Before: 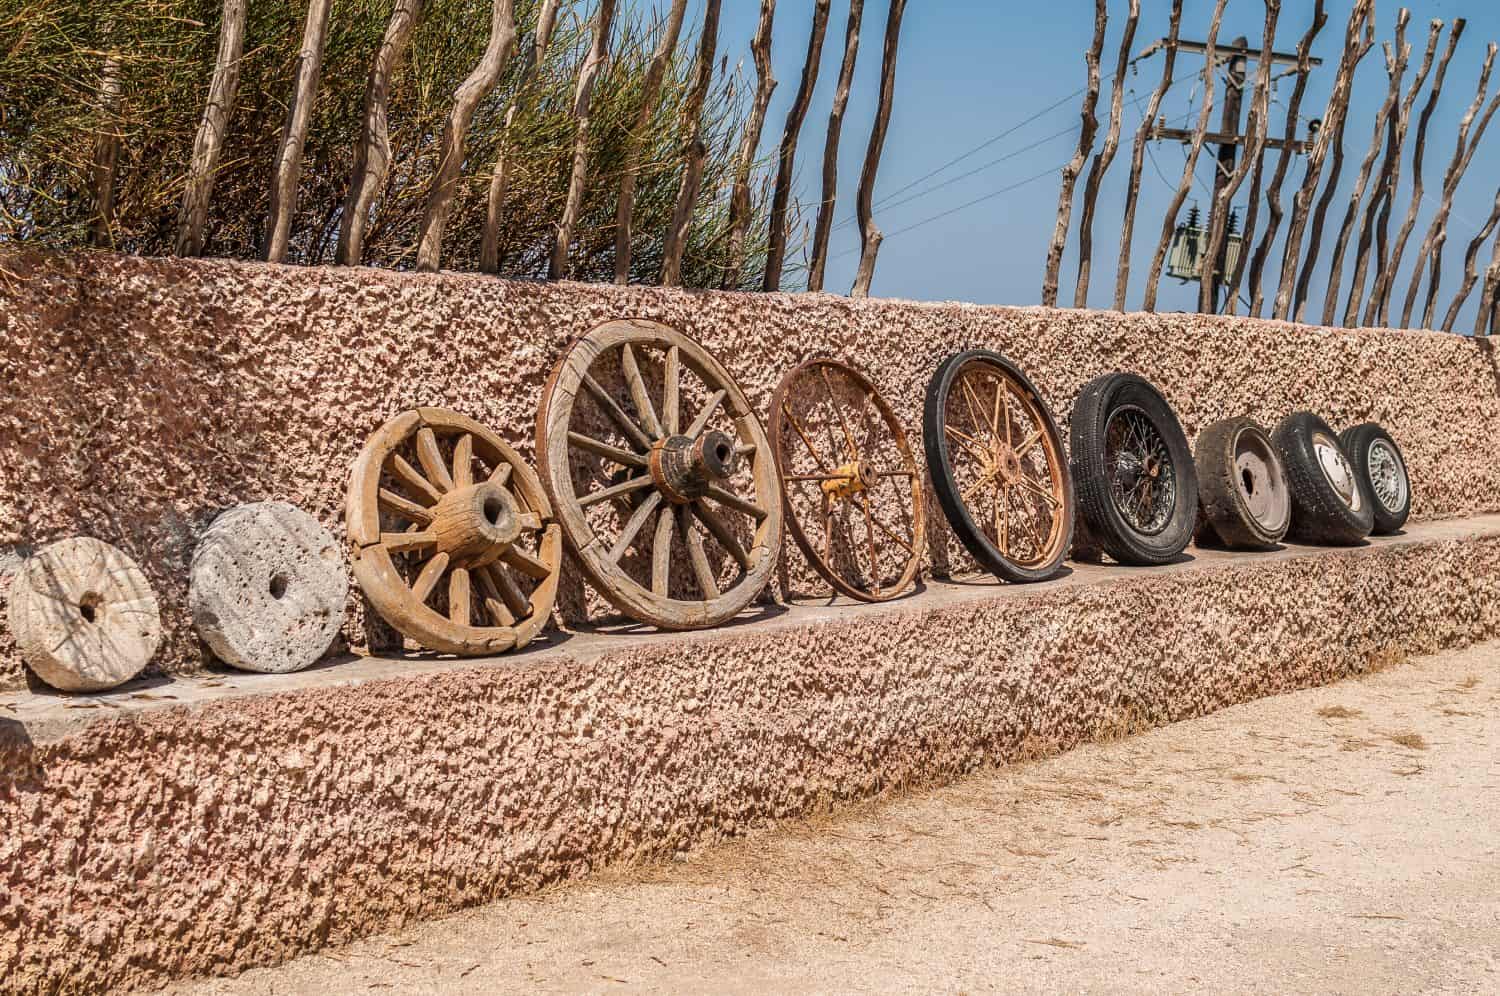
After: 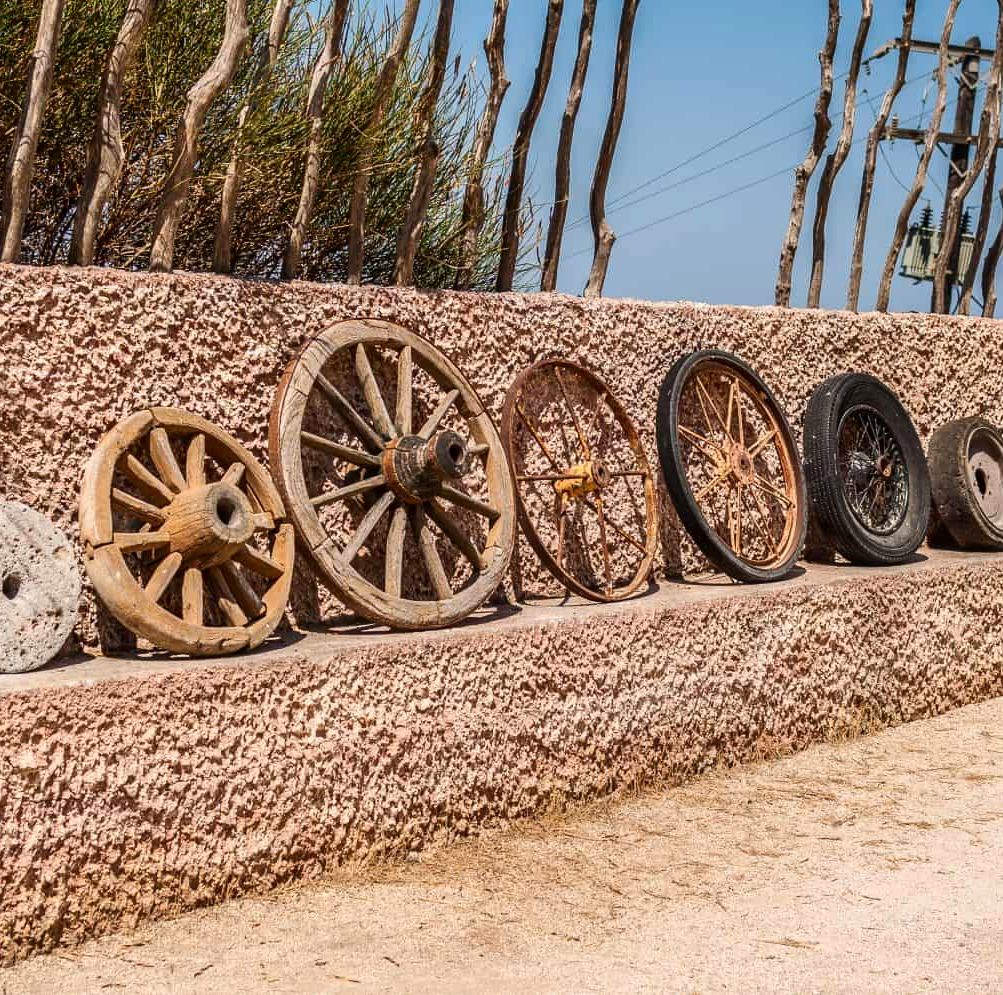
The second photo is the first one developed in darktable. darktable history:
contrast brightness saturation: contrast 0.15, brightness -0.006, saturation 0.102
crop and rotate: left 17.817%, right 15.307%
